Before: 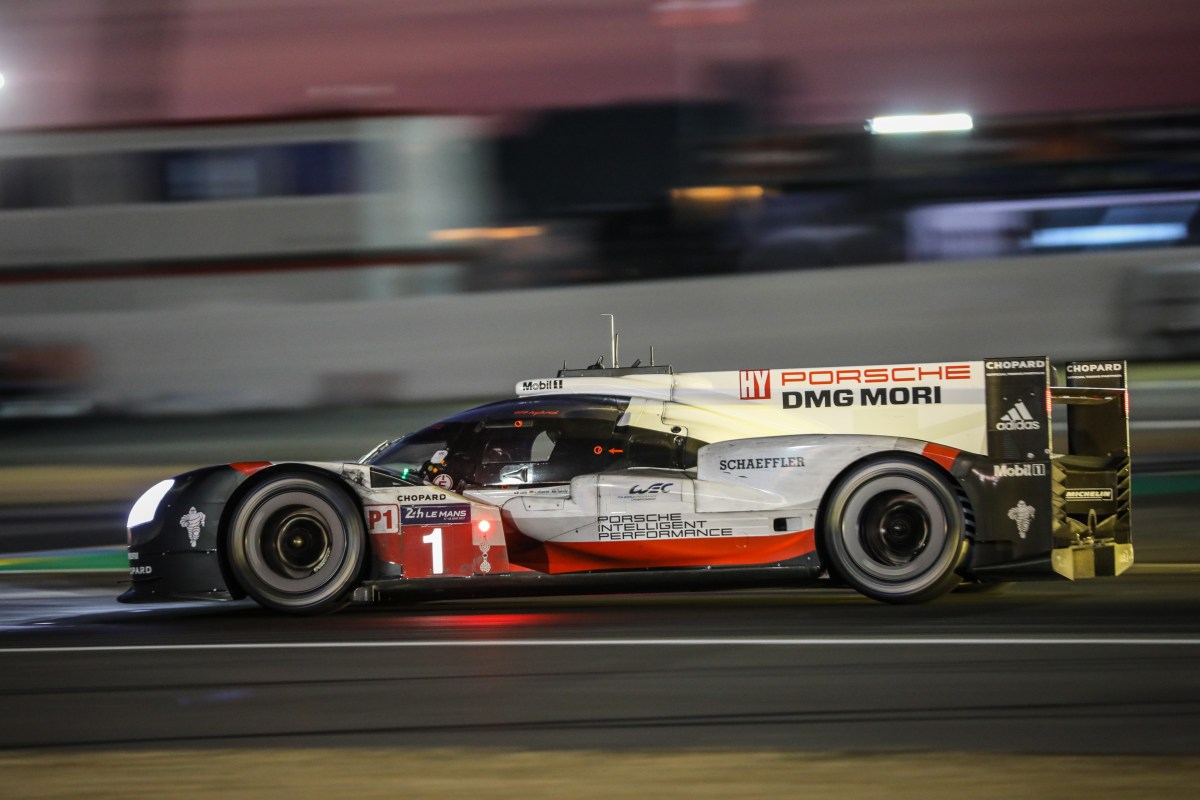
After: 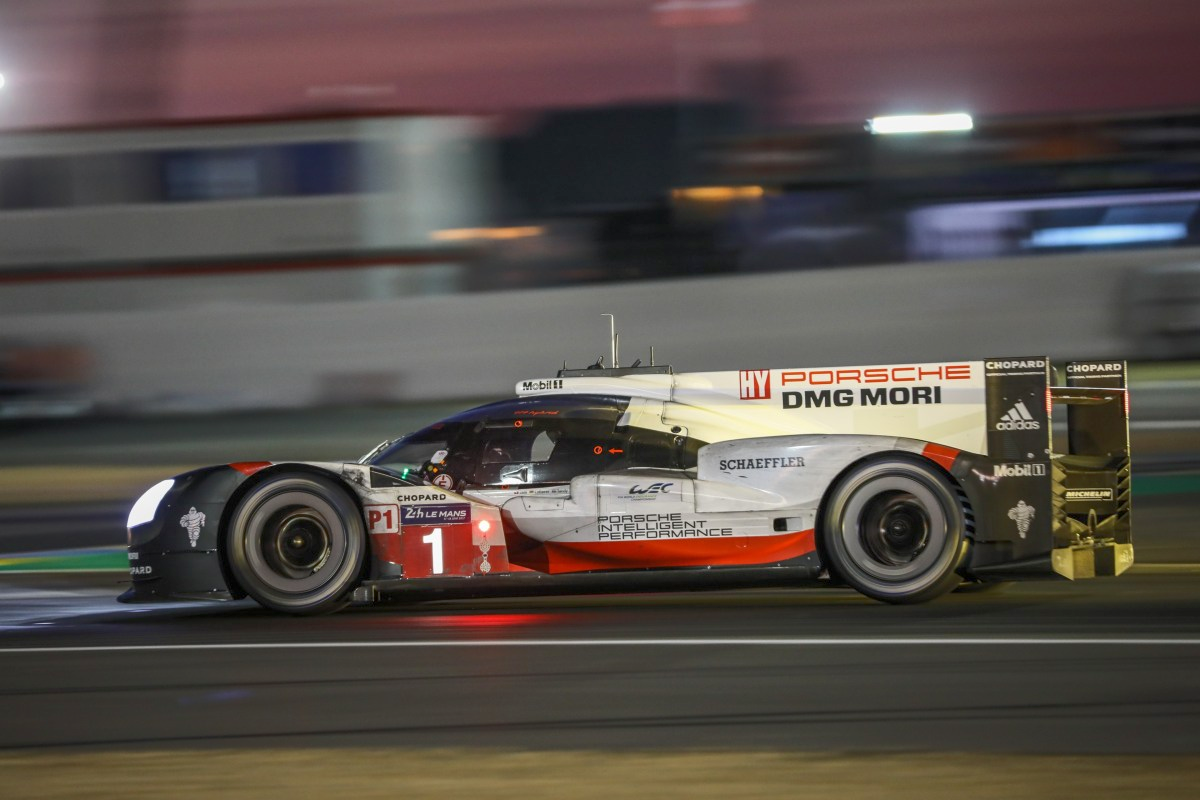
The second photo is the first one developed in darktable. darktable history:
exposure: compensate highlight preservation false
rgb curve: curves: ch0 [(0, 0) (0.093, 0.159) (0.241, 0.265) (0.414, 0.42) (1, 1)], compensate middle gray true, preserve colors basic power
